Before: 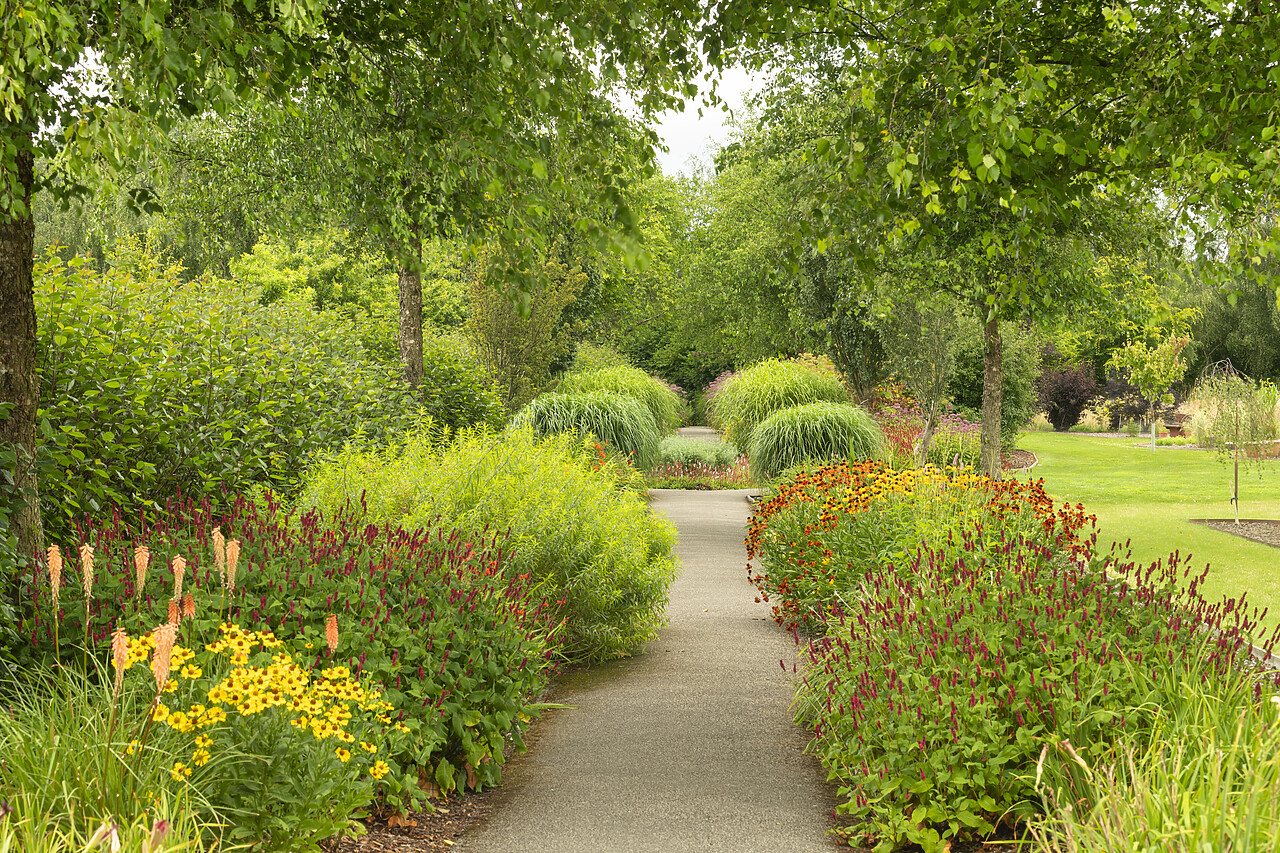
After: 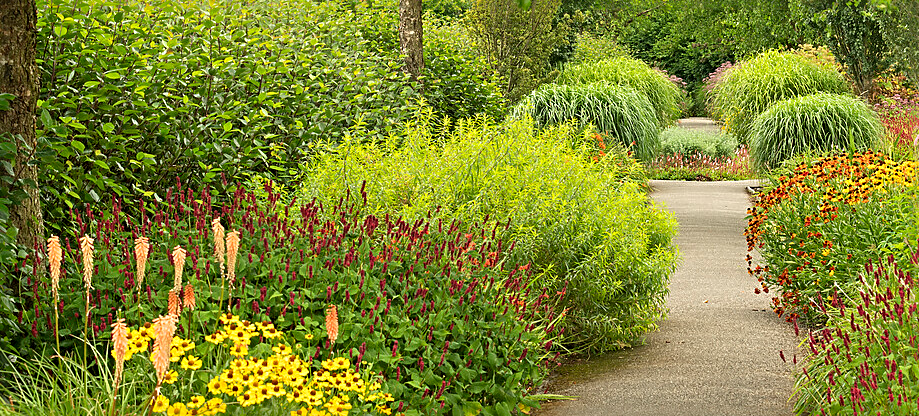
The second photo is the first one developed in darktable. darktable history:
crop: top 36.259%, right 28.195%, bottom 14.917%
sharpen: radius 3.984
